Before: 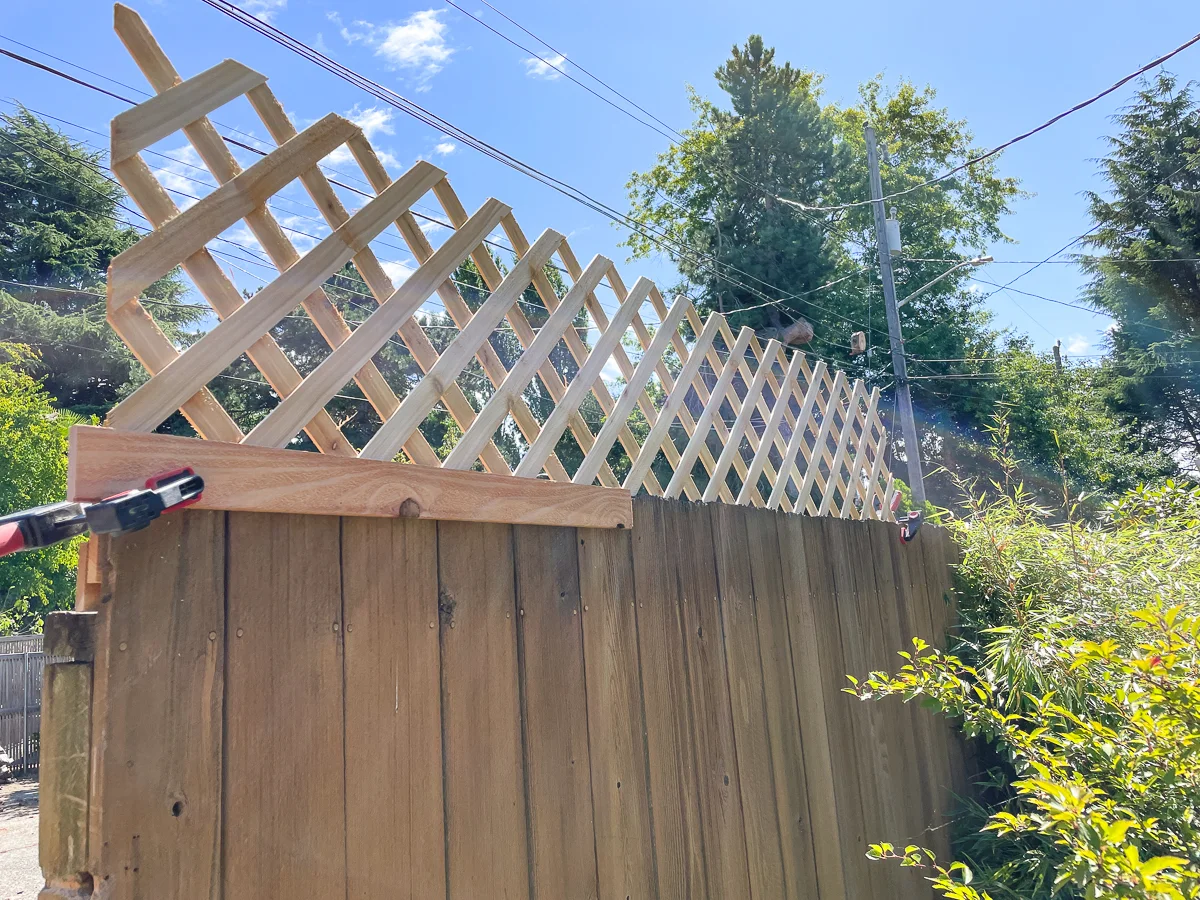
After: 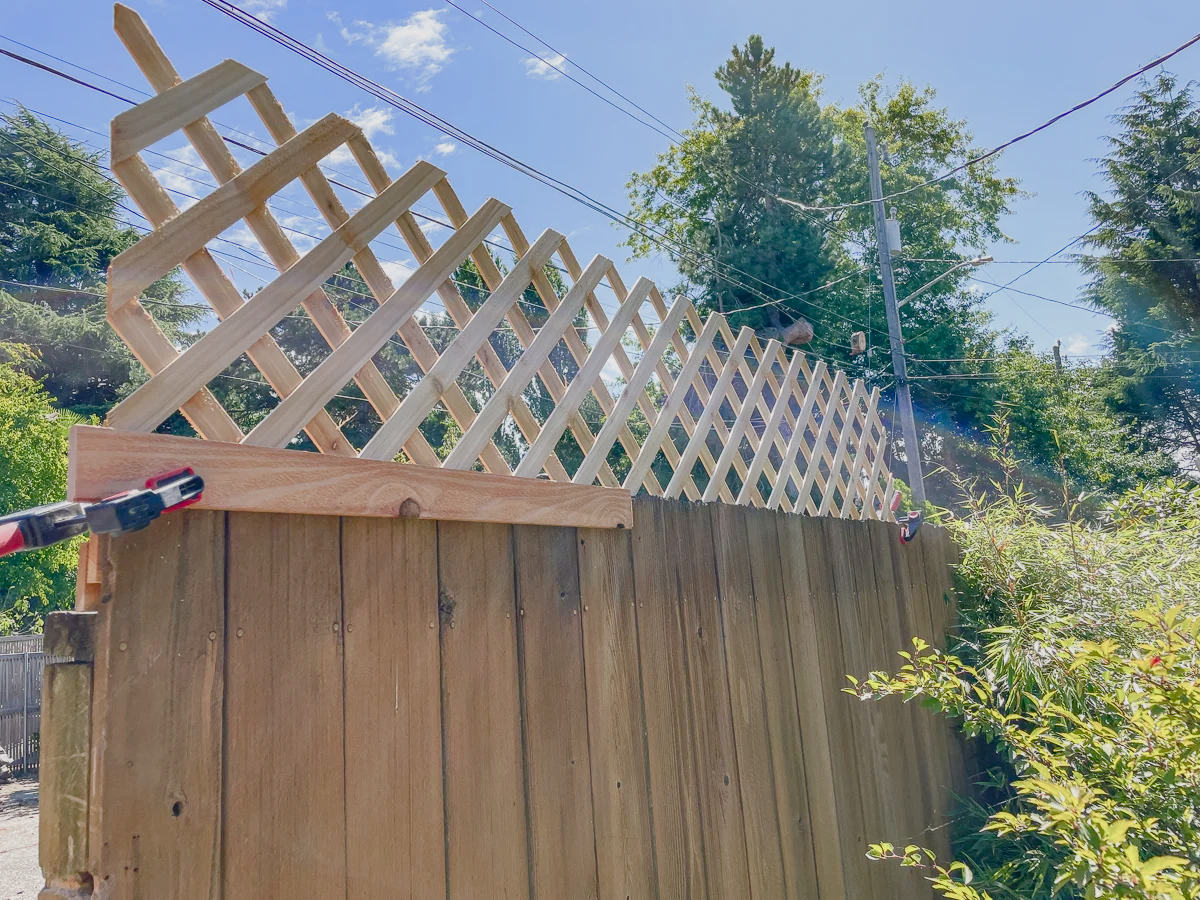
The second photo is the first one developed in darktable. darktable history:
color balance rgb: shadows lift › chroma 1%, shadows lift › hue 113°, highlights gain › chroma 0.2%, highlights gain › hue 333°, perceptual saturation grading › global saturation 20%, perceptual saturation grading › highlights -50%, perceptual saturation grading › shadows 25%, contrast -20%
local contrast: on, module defaults
